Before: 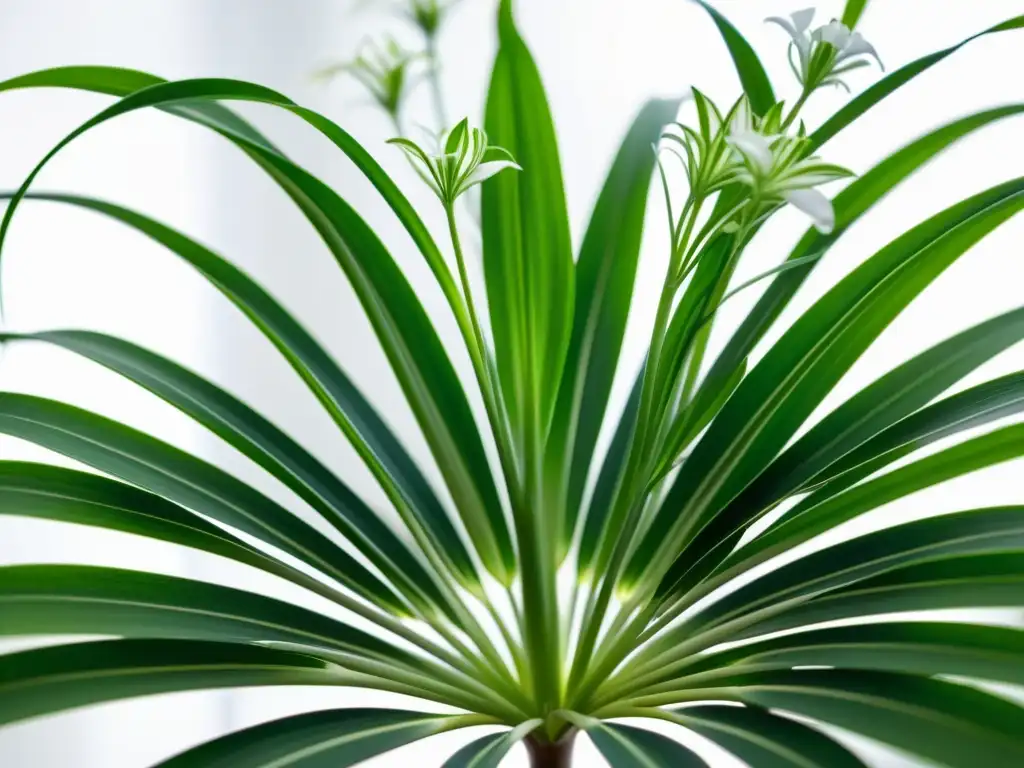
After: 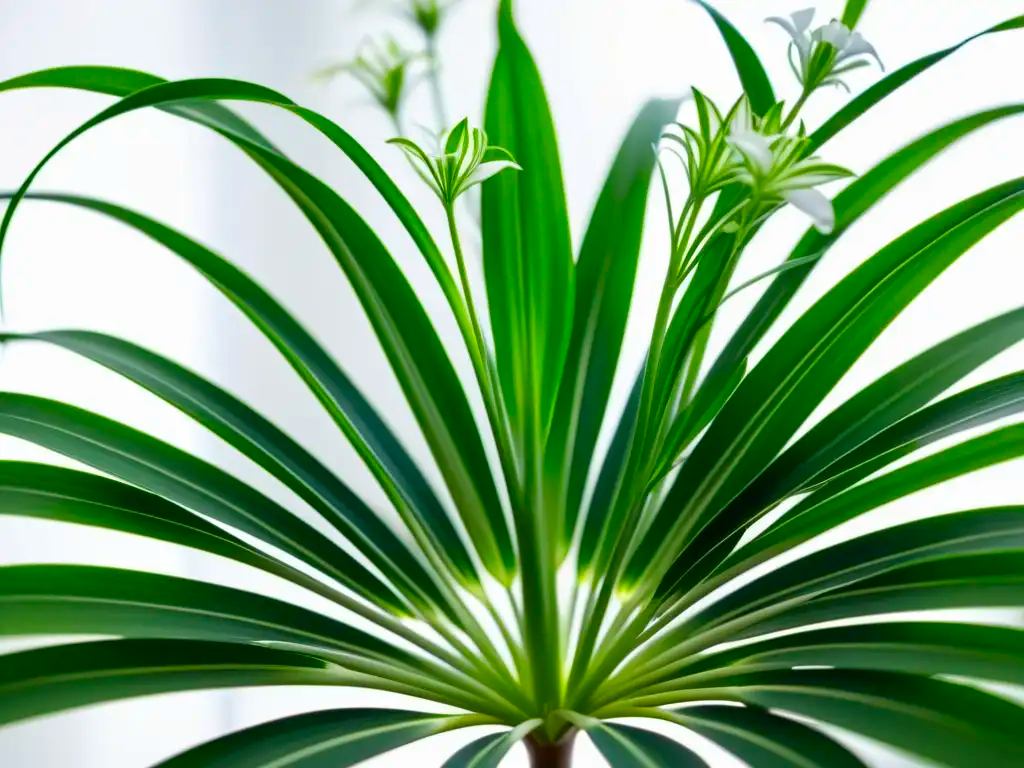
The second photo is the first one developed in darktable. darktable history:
color correction: highlights b* -0.056, saturation 1.34
